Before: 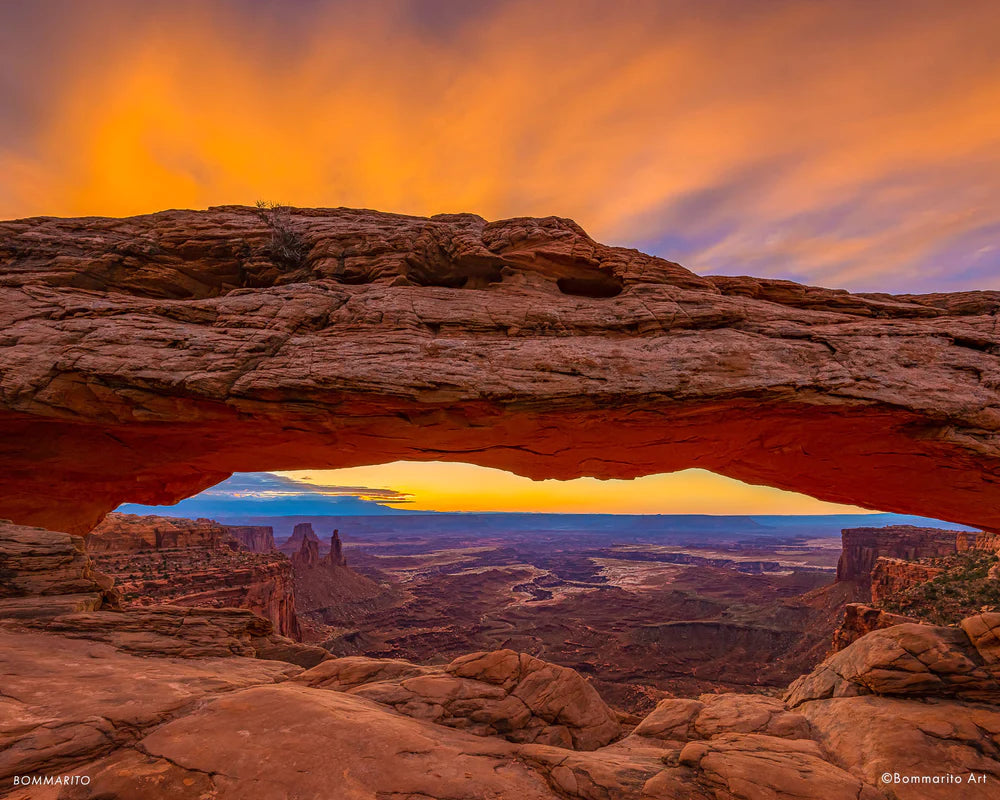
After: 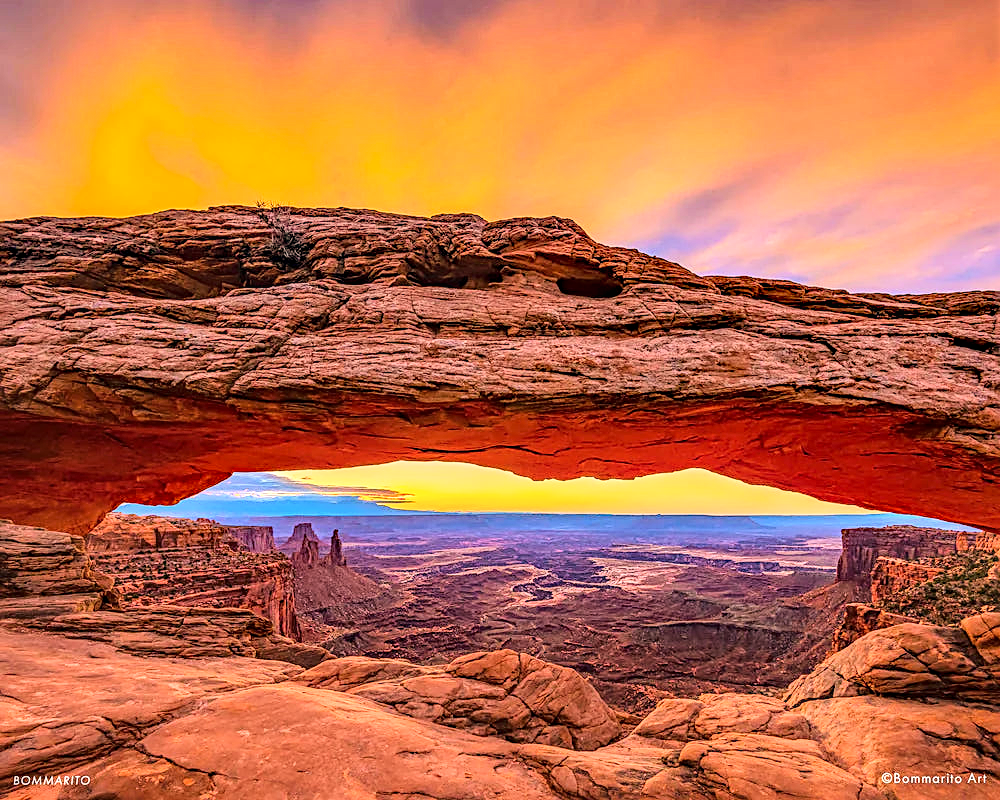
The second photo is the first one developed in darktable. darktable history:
shadows and highlights: shadows 43.84, white point adjustment -1.64, soften with gaussian
local contrast: on, module defaults
base curve: curves: ch0 [(0, 0) (0.028, 0.03) (0.121, 0.232) (0.46, 0.748) (0.859, 0.968) (1, 1)], fusion 1
sharpen: on, module defaults
